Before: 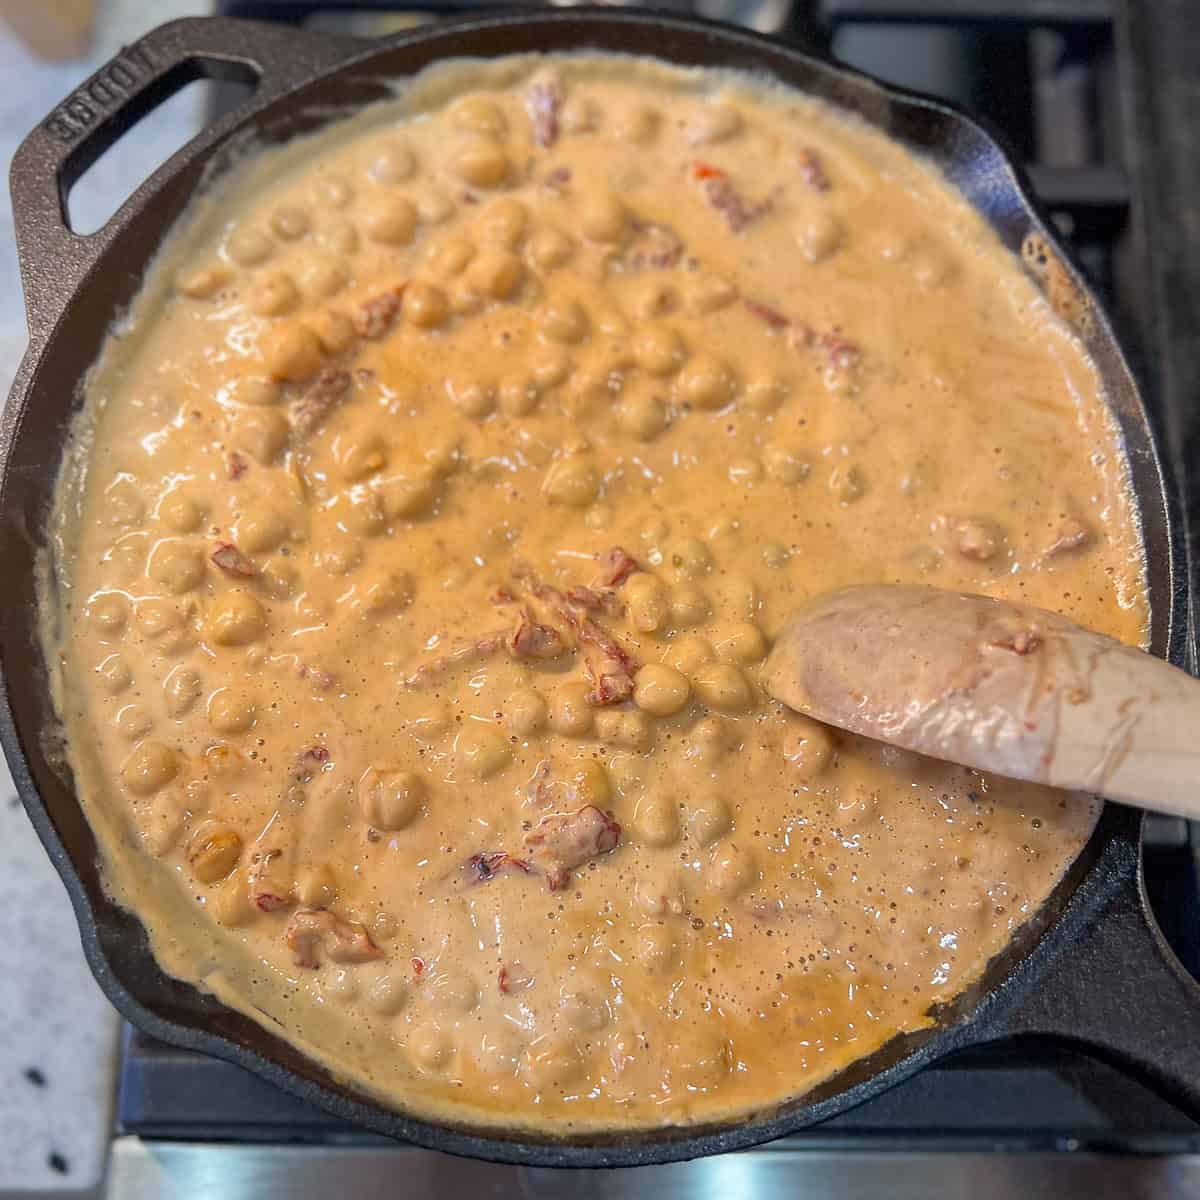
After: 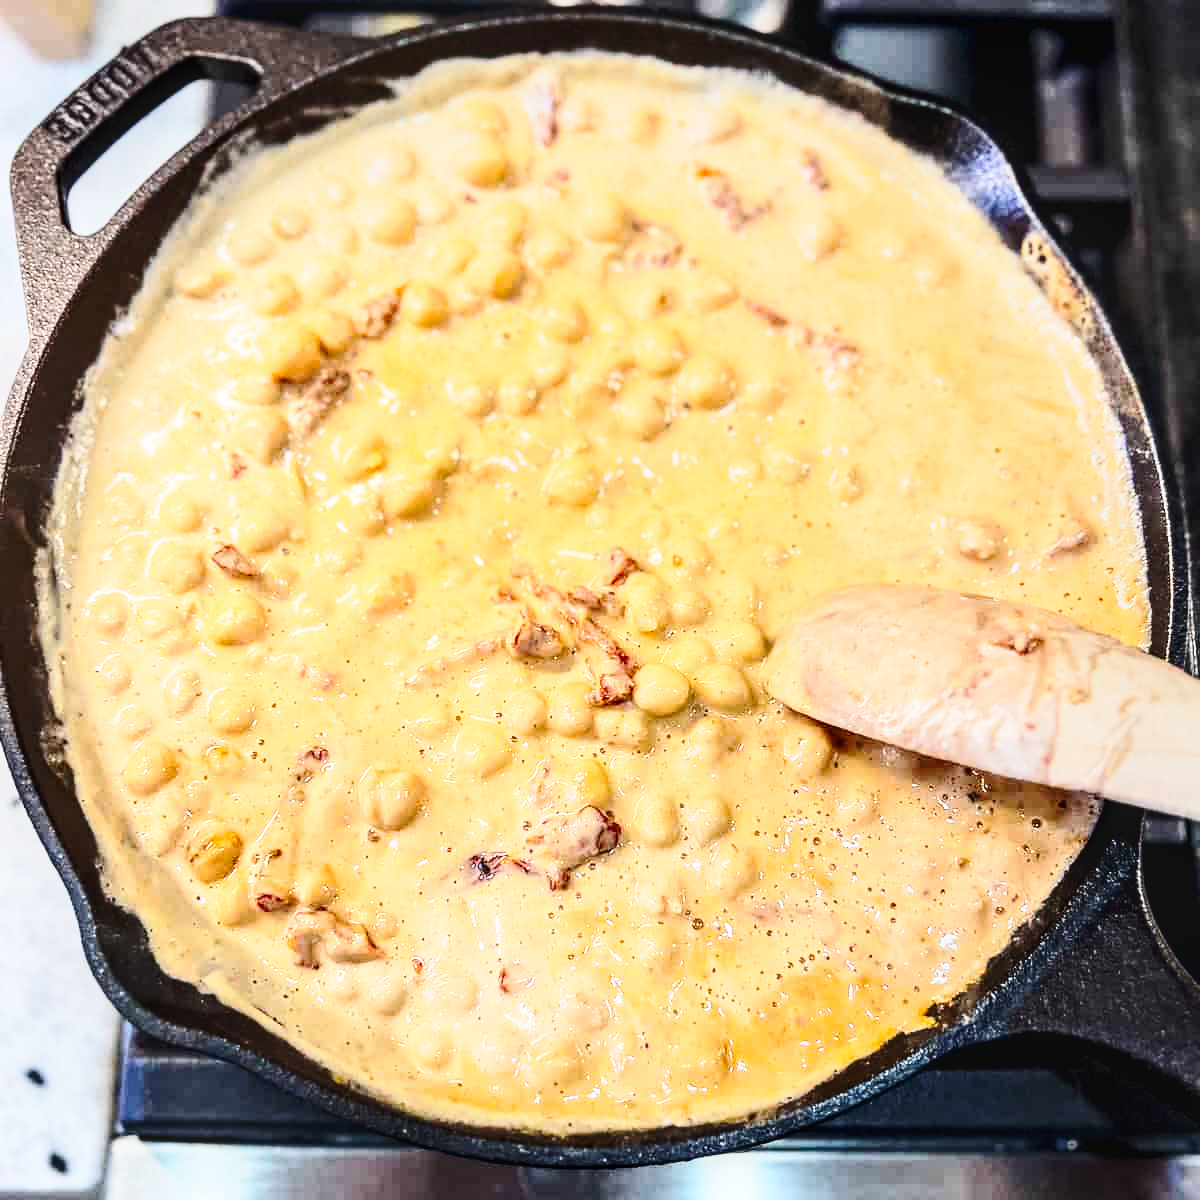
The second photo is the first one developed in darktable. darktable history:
exposure: black level correction 0.009, exposure -0.163 EV, compensate exposure bias true, compensate highlight preservation false
base curve: curves: ch0 [(0, 0) (0.028, 0.03) (0.121, 0.232) (0.46, 0.748) (0.859, 0.968) (1, 1)], exposure shift 0.01, preserve colors none
tone equalizer: -8 EV -0.754 EV, -7 EV -0.667 EV, -6 EV -0.593 EV, -5 EV -0.409 EV, -3 EV 0.37 EV, -2 EV 0.6 EV, -1 EV 0.701 EV, +0 EV 0.745 EV, edges refinement/feathering 500, mask exposure compensation -1.24 EV, preserve details no
contrast brightness saturation: contrast 0.243, brightness 0.094
local contrast: on, module defaults
